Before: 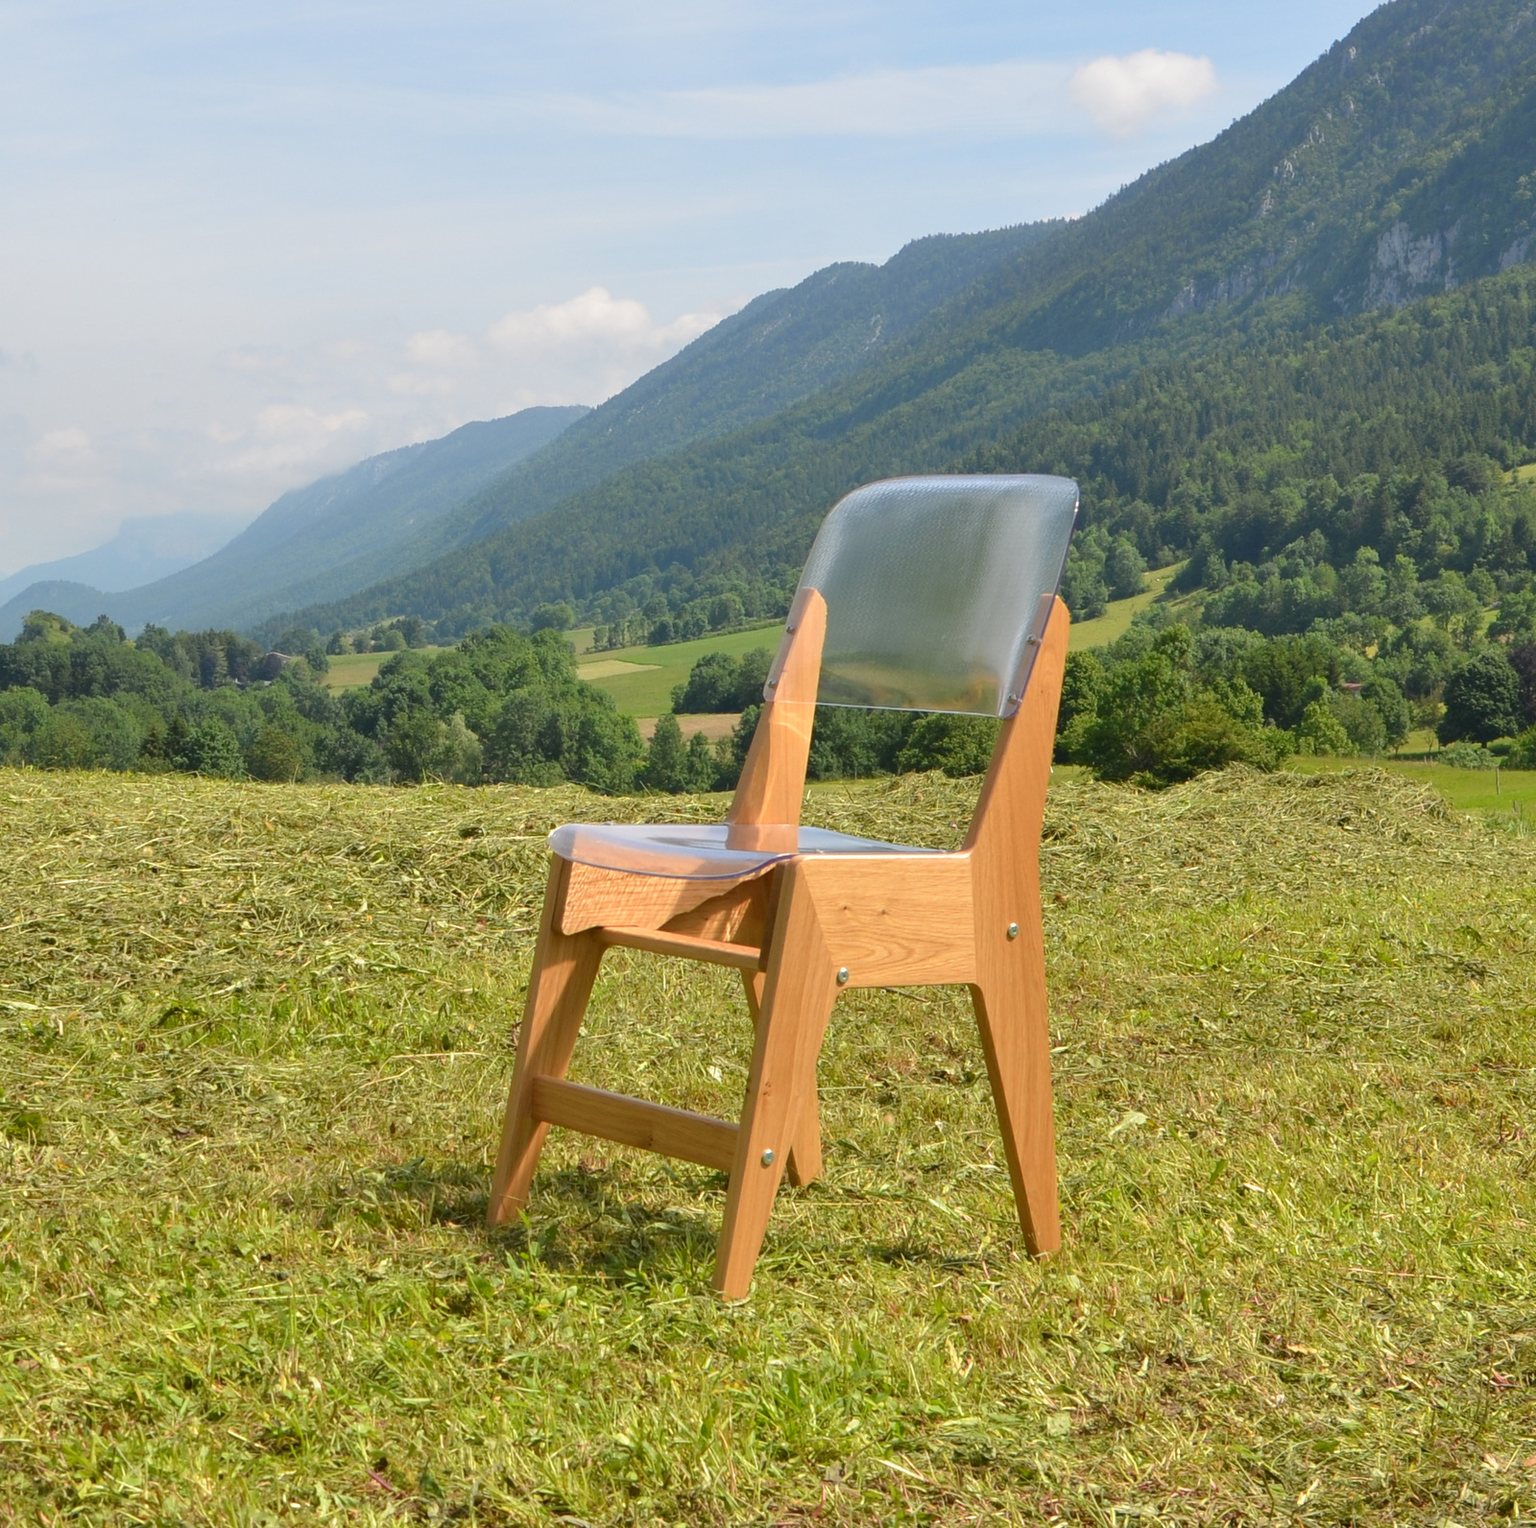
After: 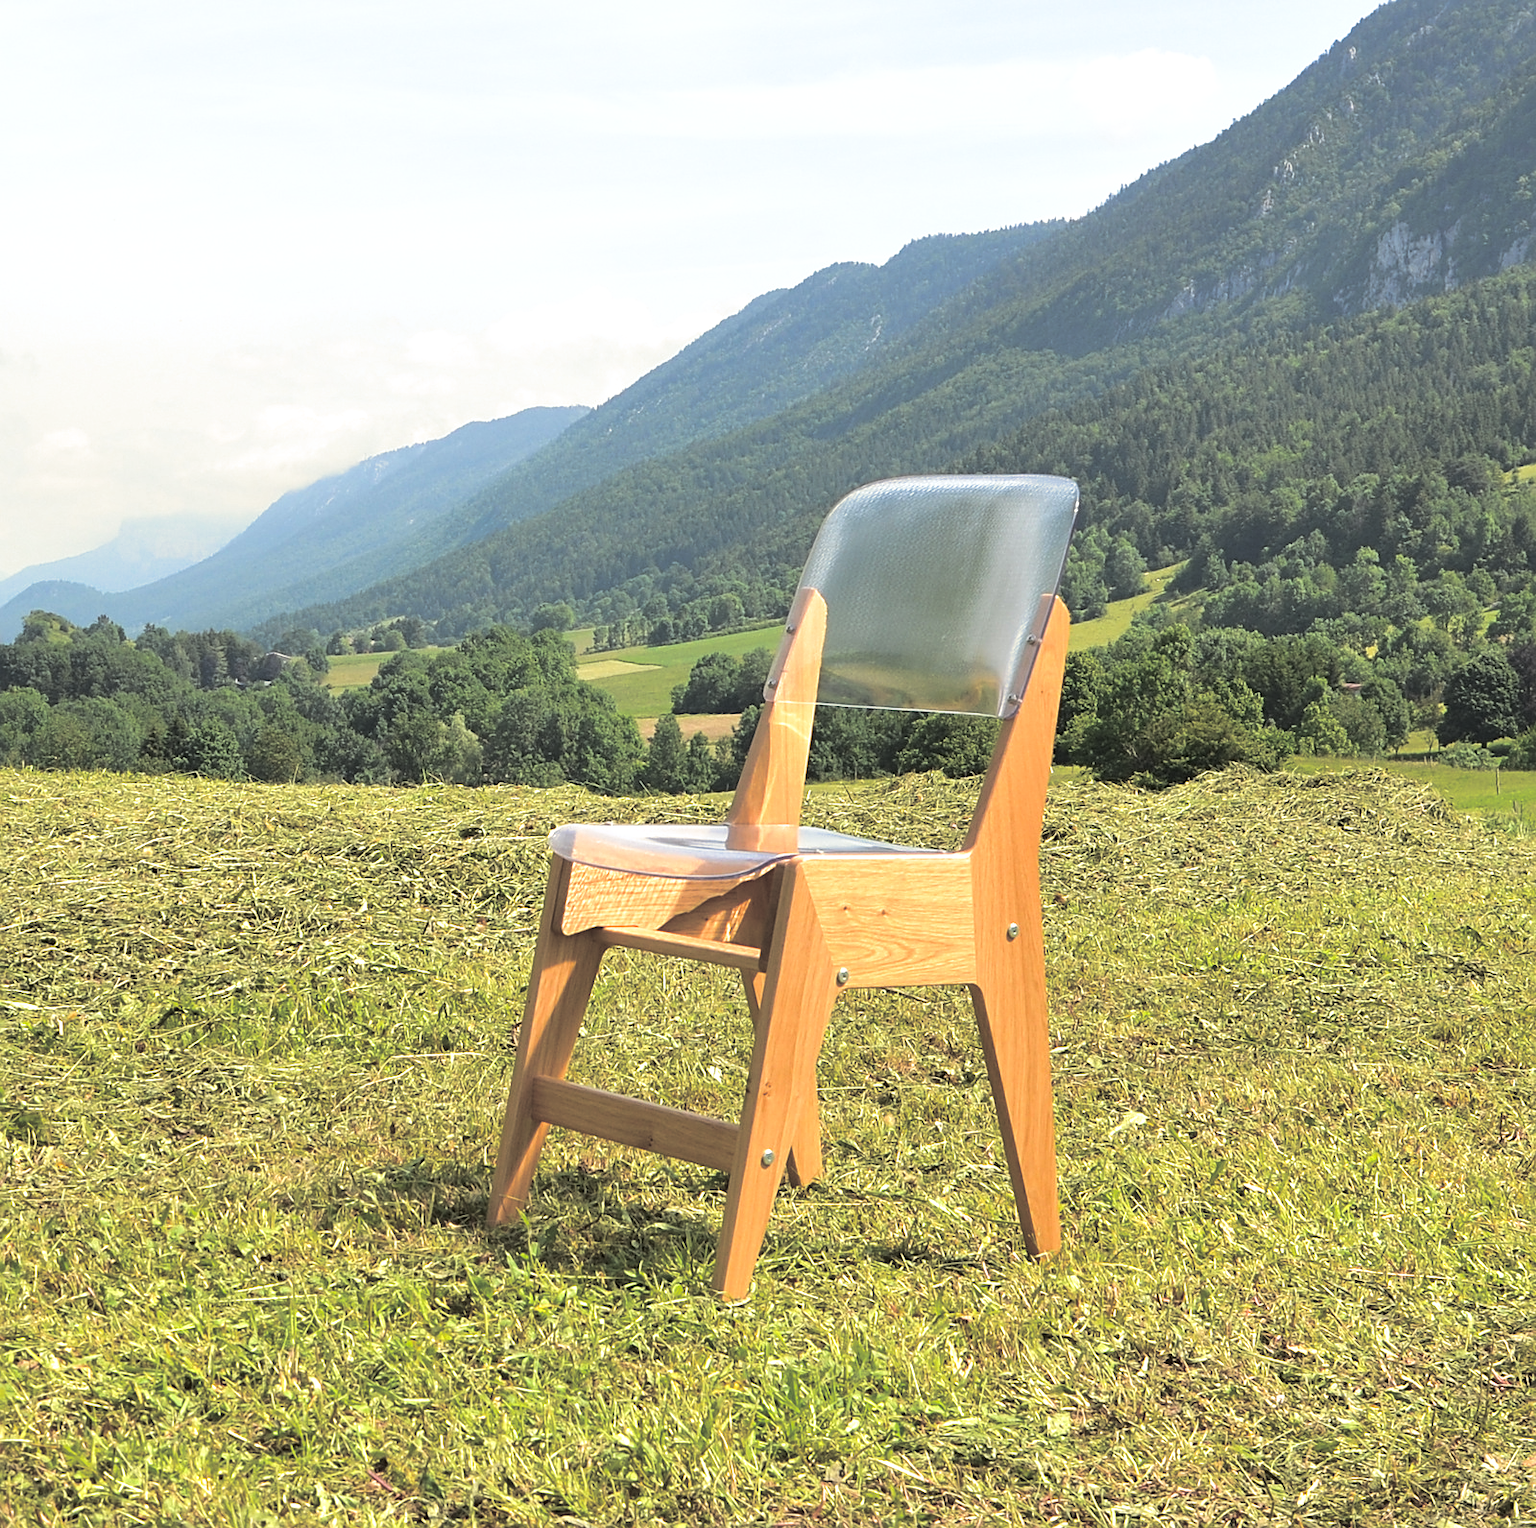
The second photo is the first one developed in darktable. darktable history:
sharpen: on, module defaults
exposure: exposure 0.375 EV, compensate highlight preservation false
levels: levels [0, 0.476, 0.951]
split-toning: shadows › hue 43.2°, shadows › saturation 0, highlights › hue 50.4°, highlights › saturation 1
